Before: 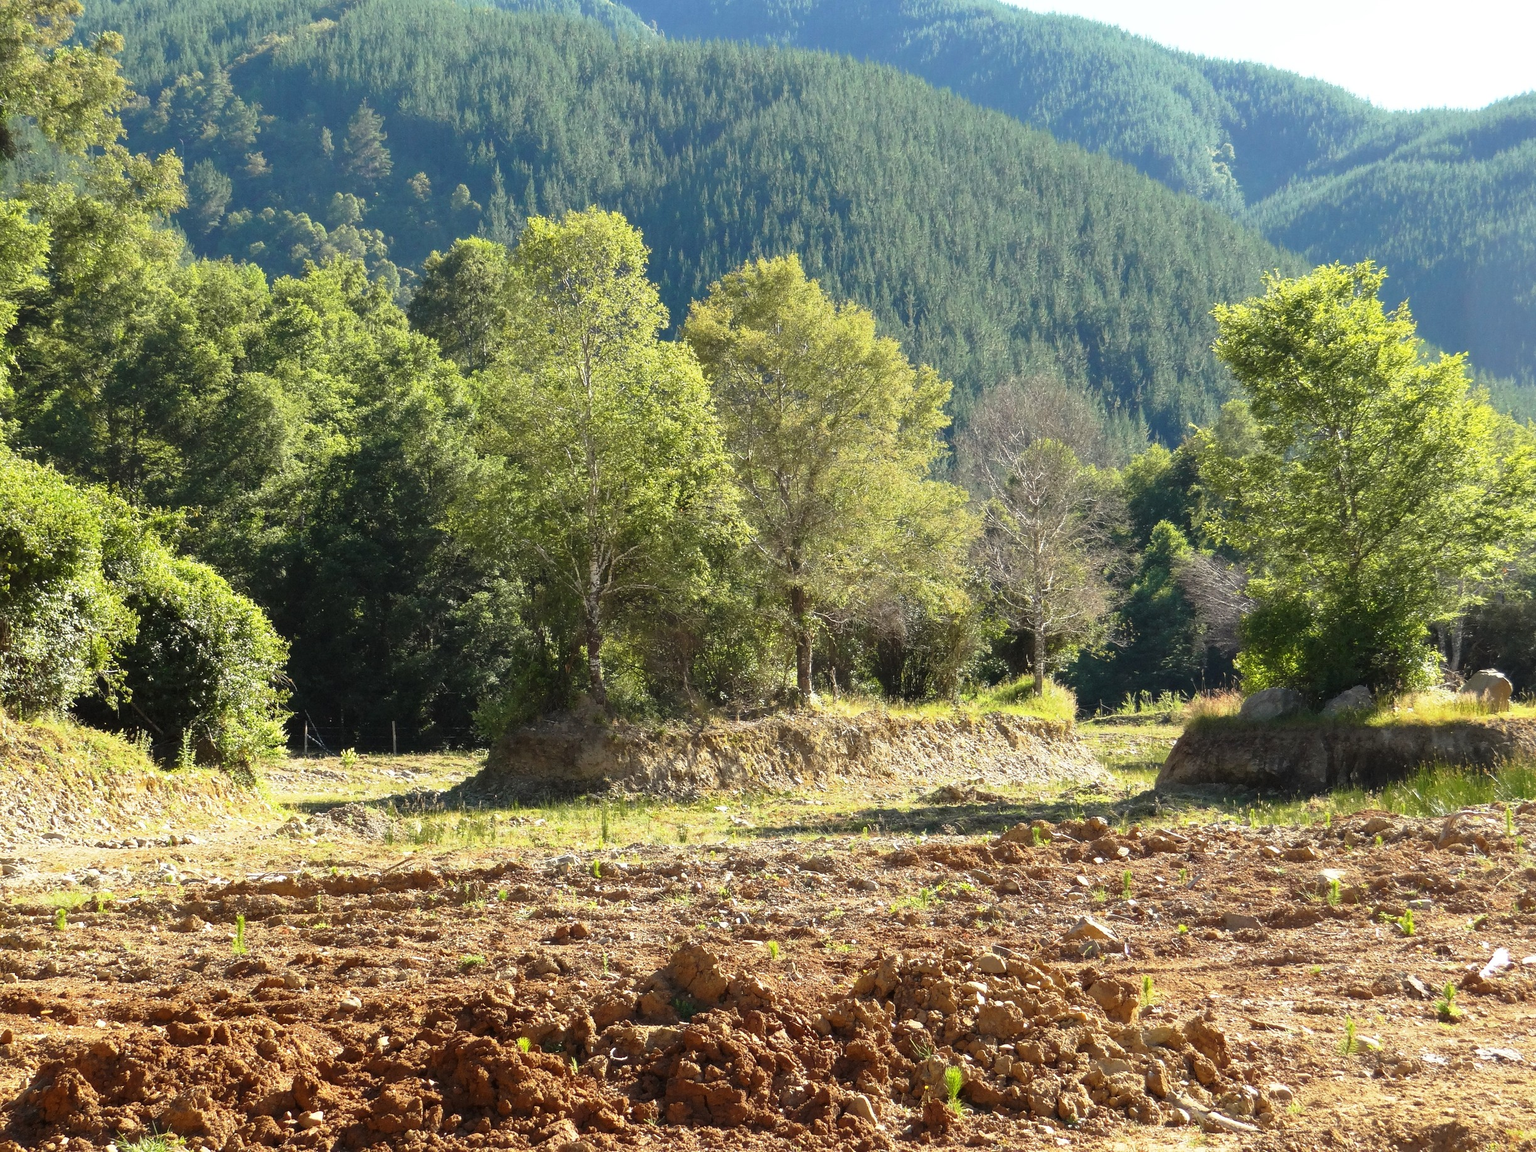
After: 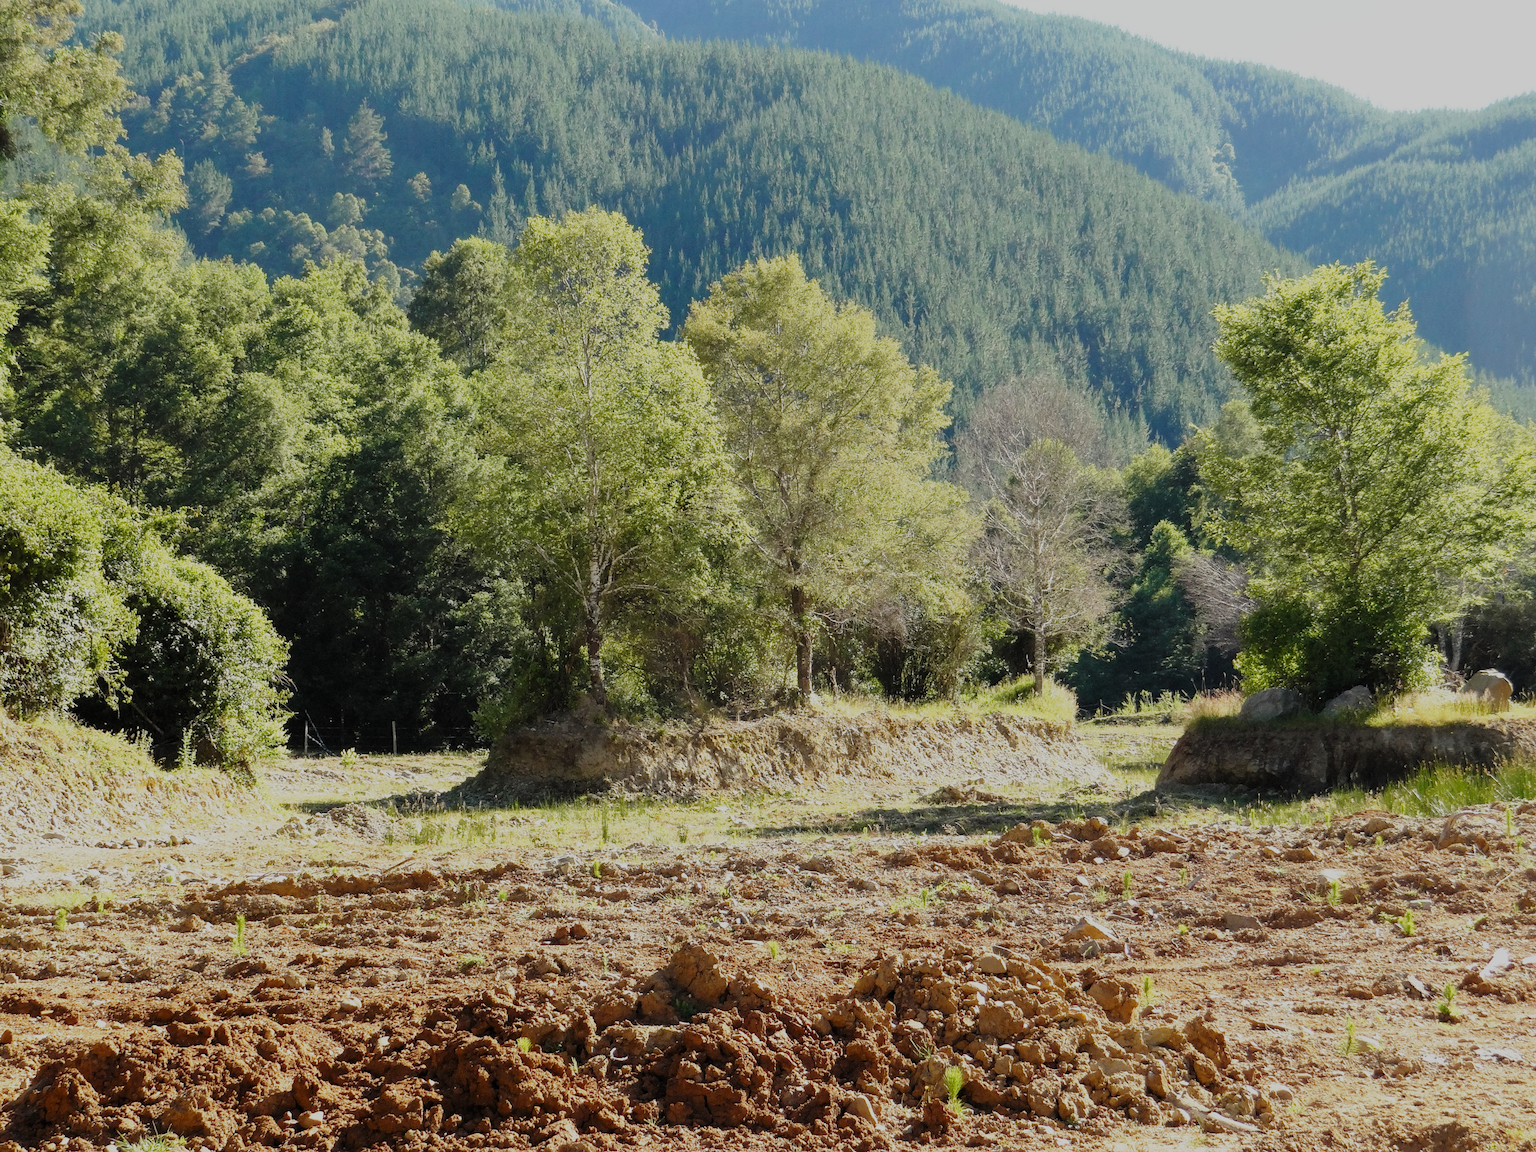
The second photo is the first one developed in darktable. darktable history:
filmic rgb: black relative exposure -7.14 EV, white relative exposure 5.39 EV, hardness 3.02, preserve chrominance no, color science v5 (2021), contrast in shadows safe, contrast in highlights safe
